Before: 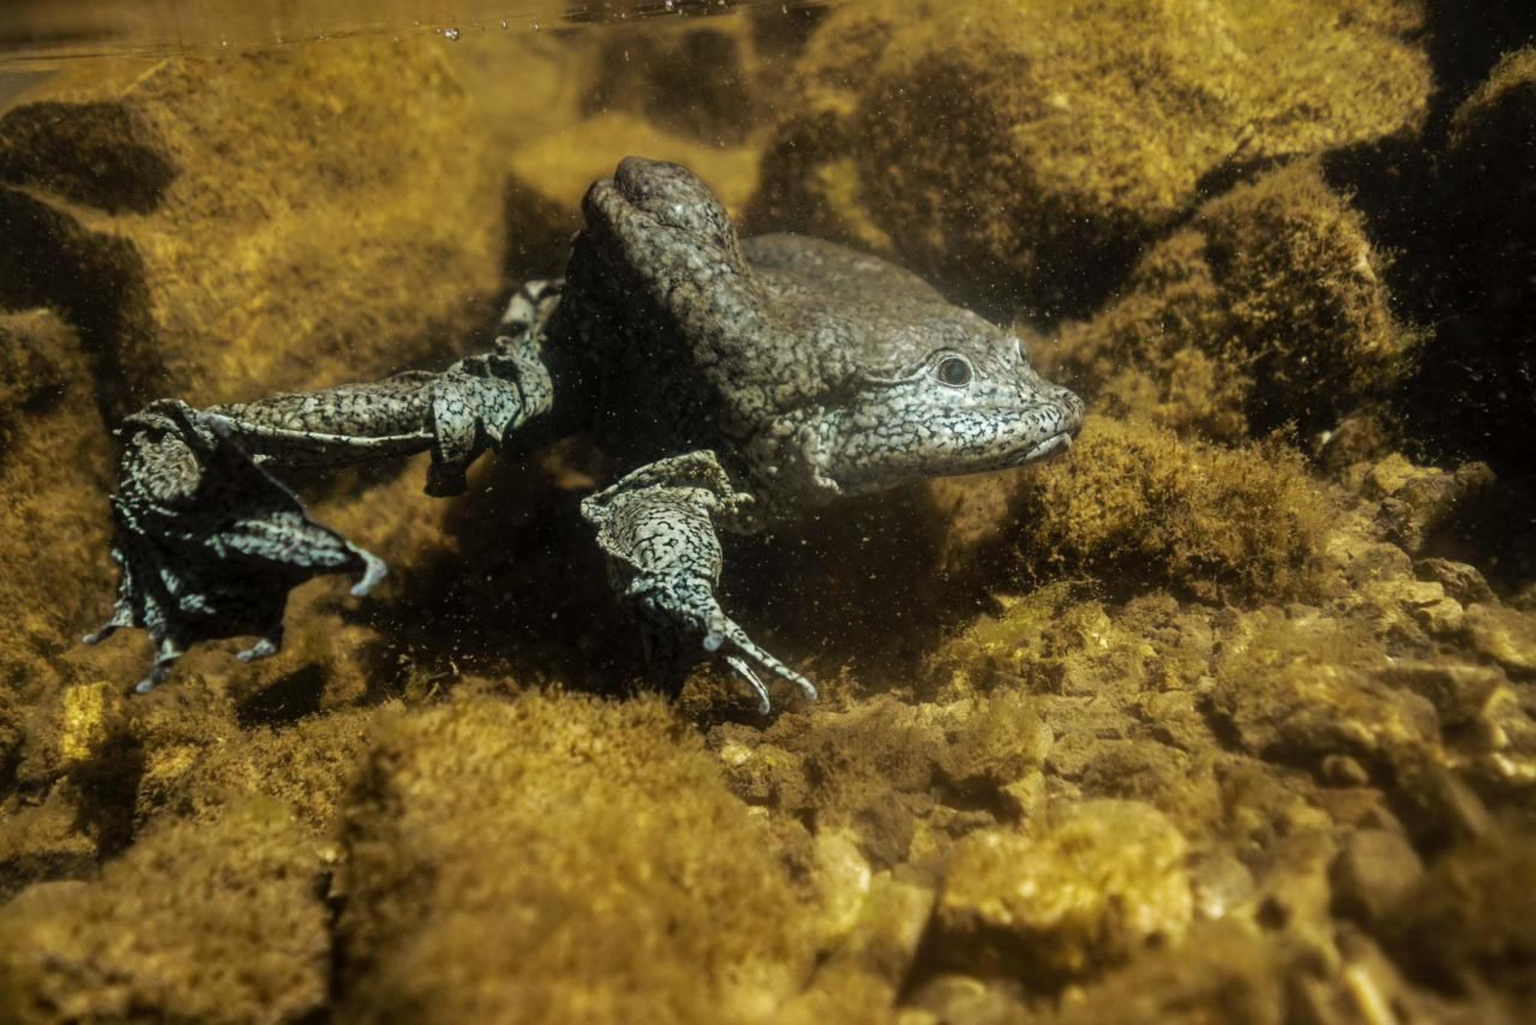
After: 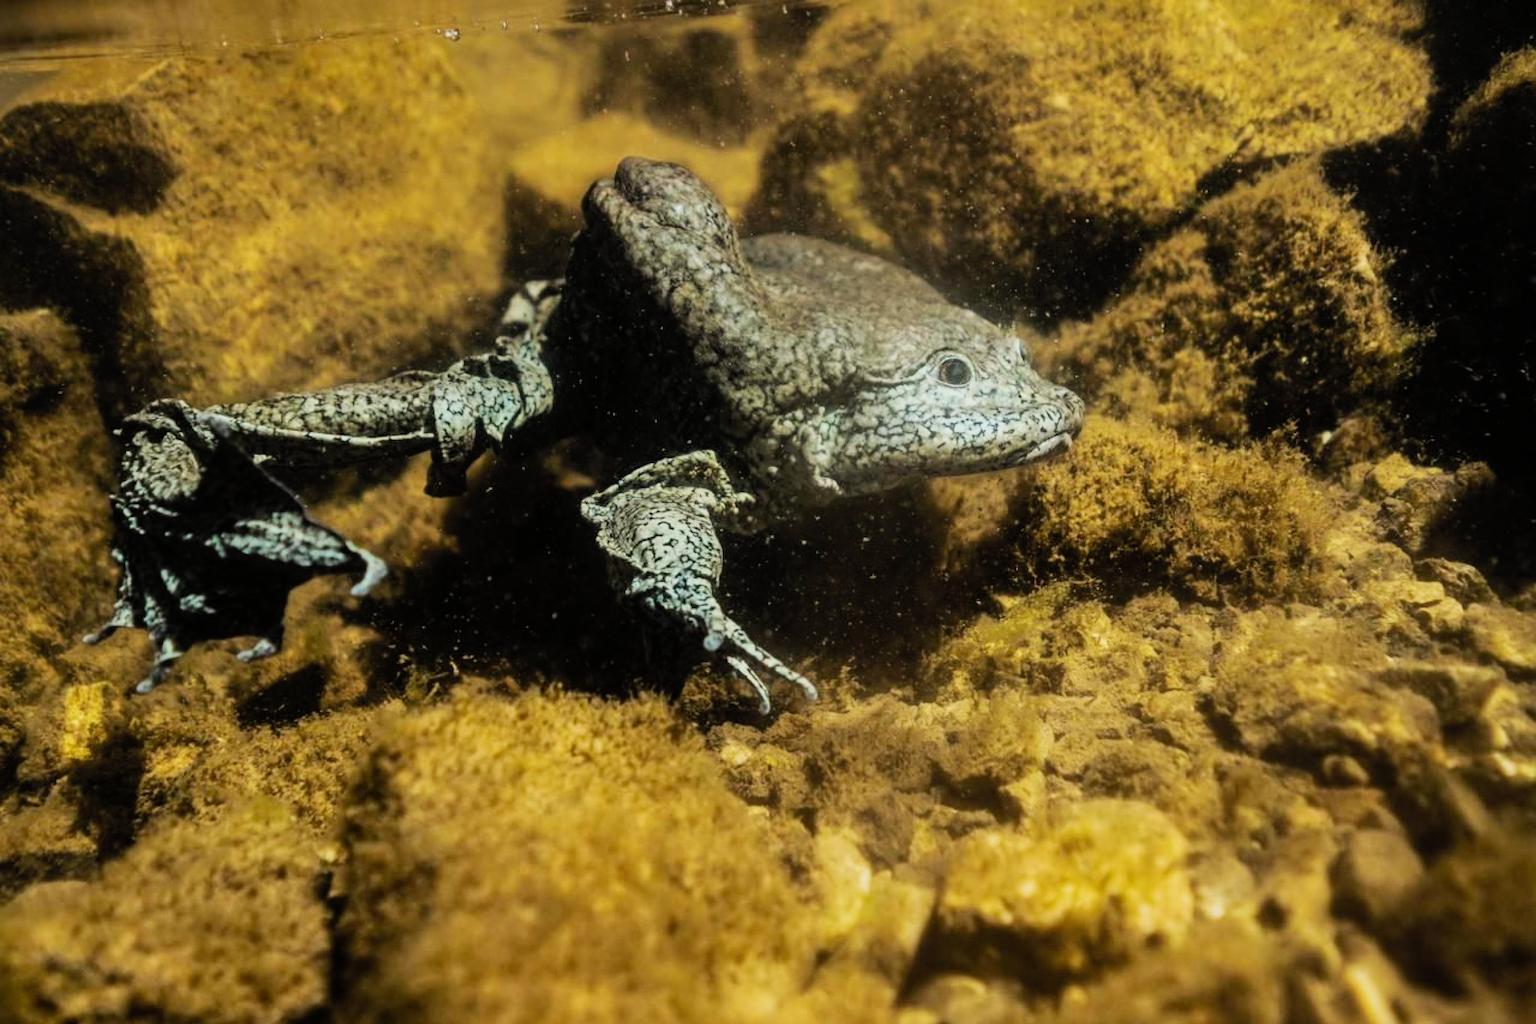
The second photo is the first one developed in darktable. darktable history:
contrast brightness saturation: contrast 0.2, brightness 0.16, saturation 0.22
filmic rgb: black relative exposure -7.65 EV, white relative exposure 4.56 EV, hardness 3.61
